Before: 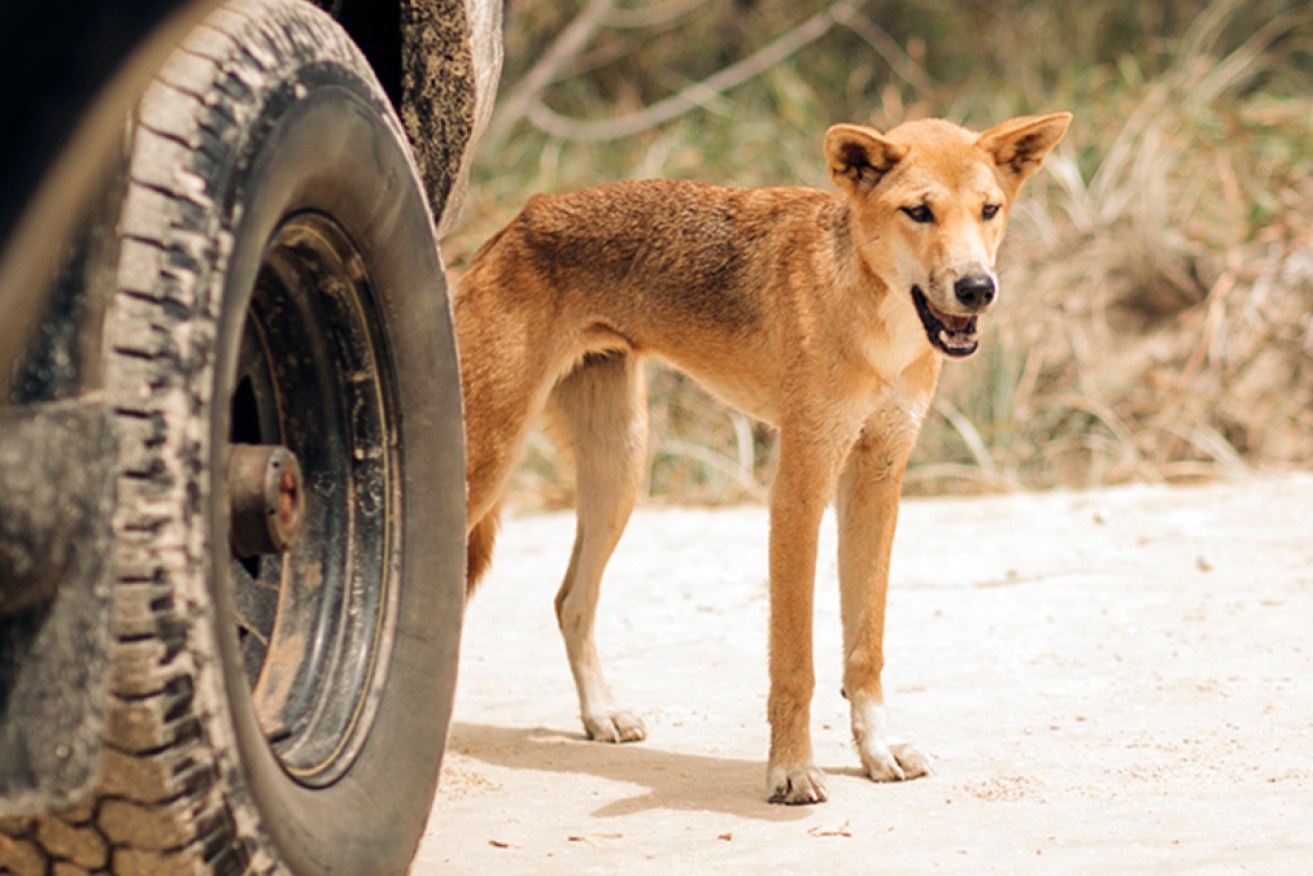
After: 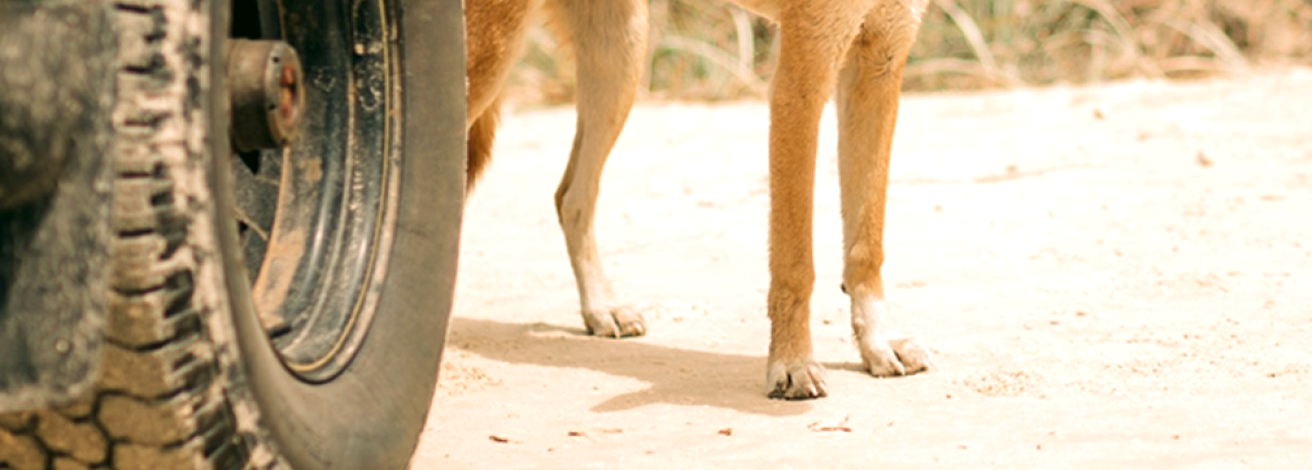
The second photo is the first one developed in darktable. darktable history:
exposure: exposure 0.161 EV, compensate highlight preservation false
crop and rotate: top 46.237%
color correction: highlights a* 4.02, highlights b* 4.98, shadows a* -7.55, shadows b* 4.98
